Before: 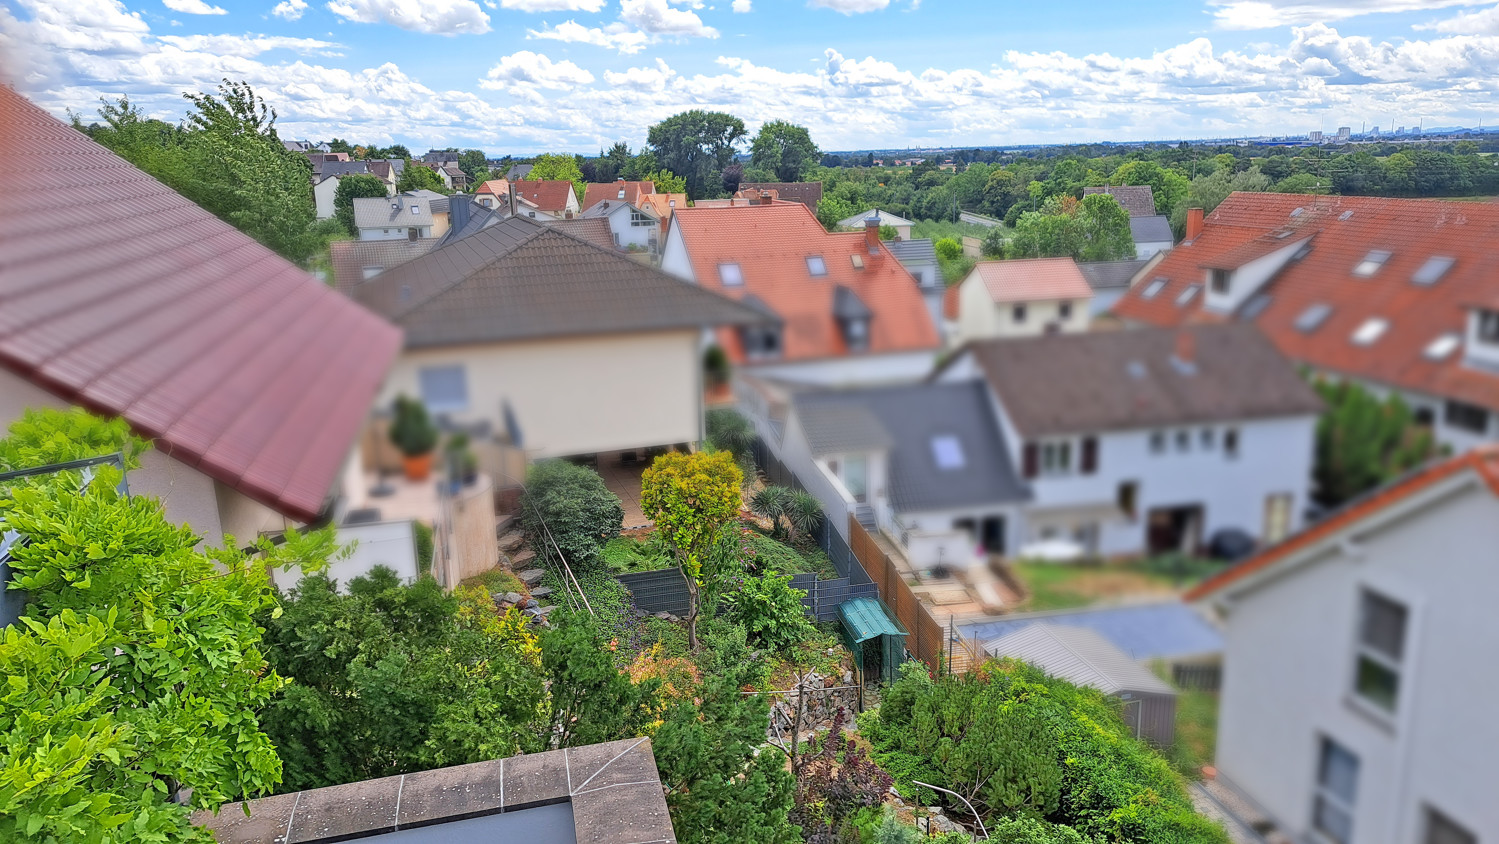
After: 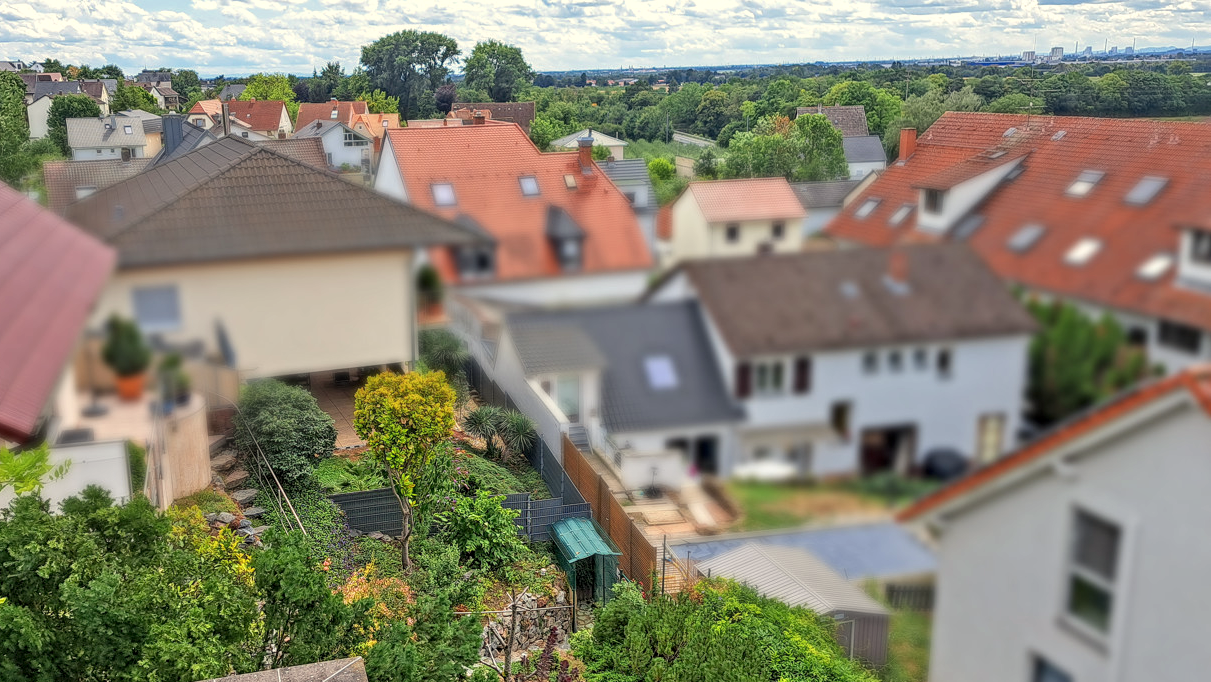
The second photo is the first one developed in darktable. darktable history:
crop: left 19.159%, top 9.58%, bottom 9.58%
local contrast: on, module defaults
white balance: red 1.029, blue 0.92
